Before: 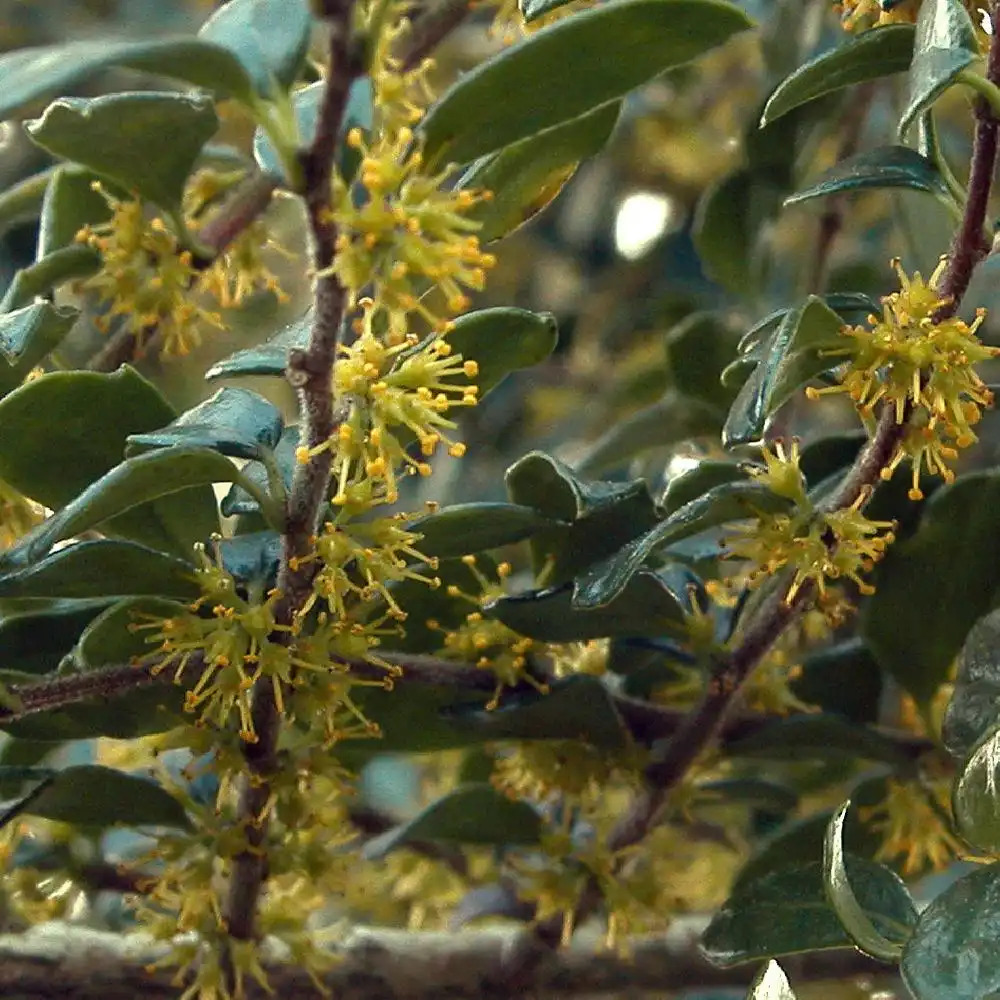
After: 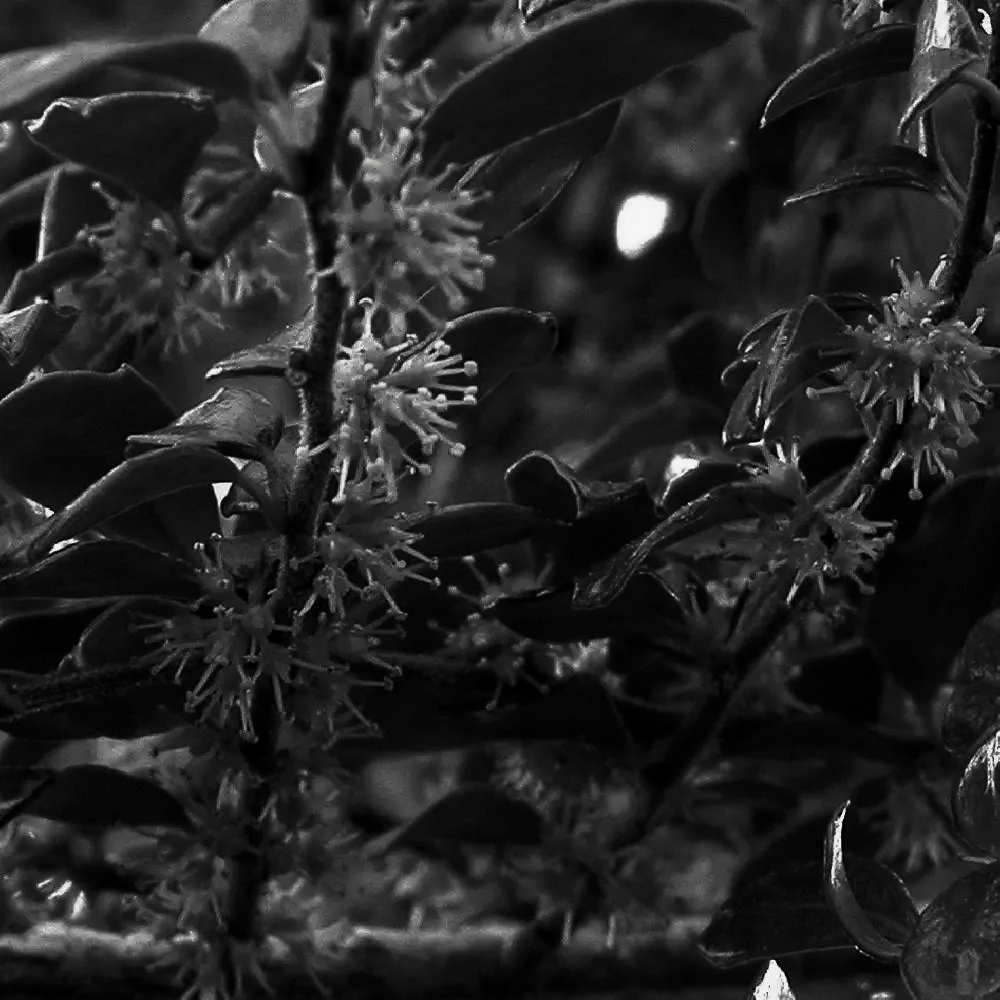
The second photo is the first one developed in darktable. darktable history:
contrast brightness saturation: contrast -0.028, brightness -0.594, saturation -0.992
